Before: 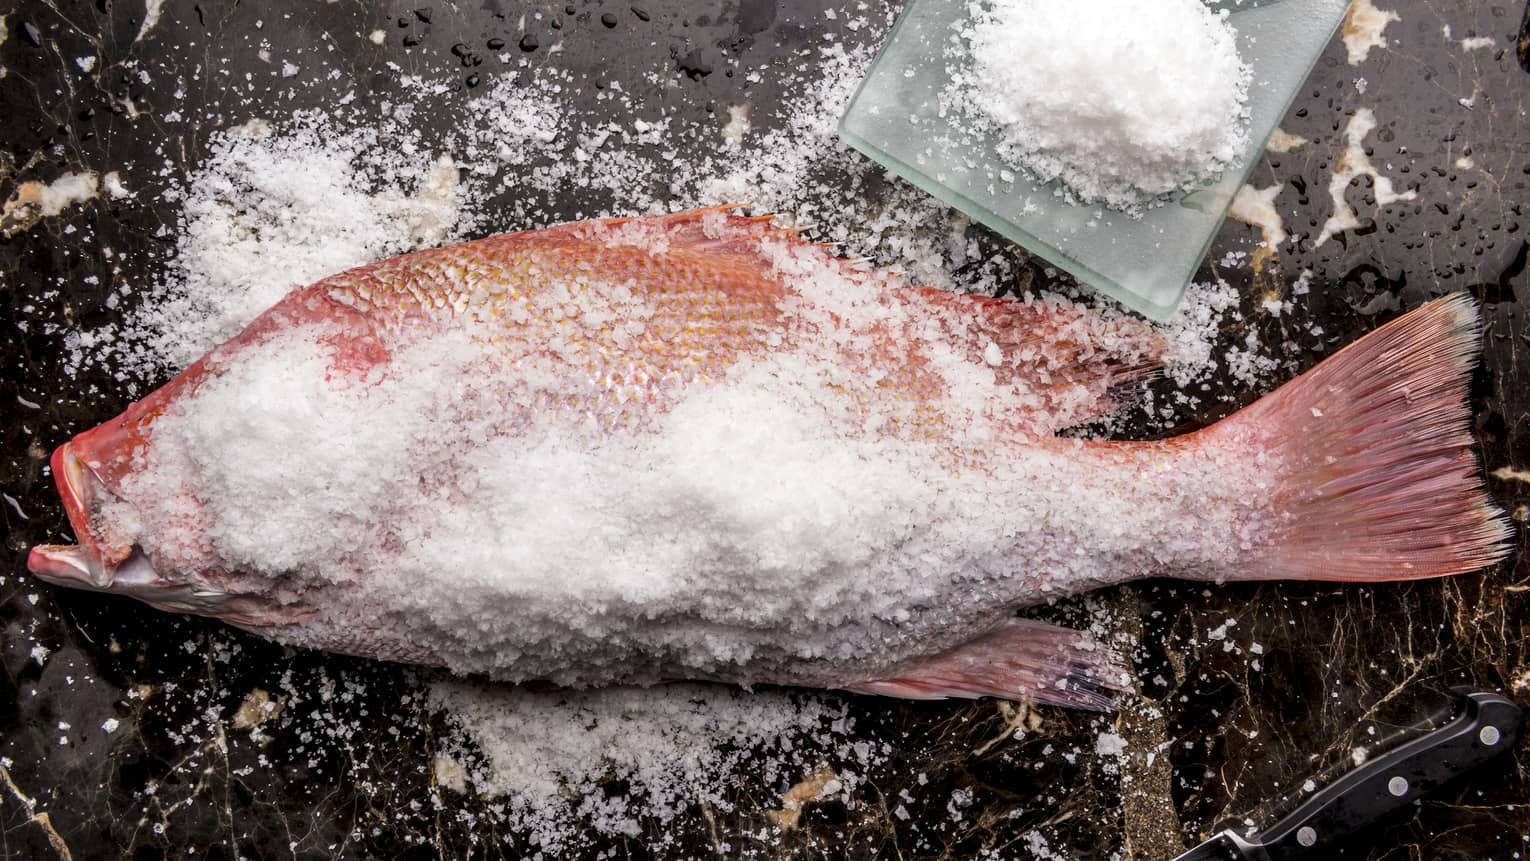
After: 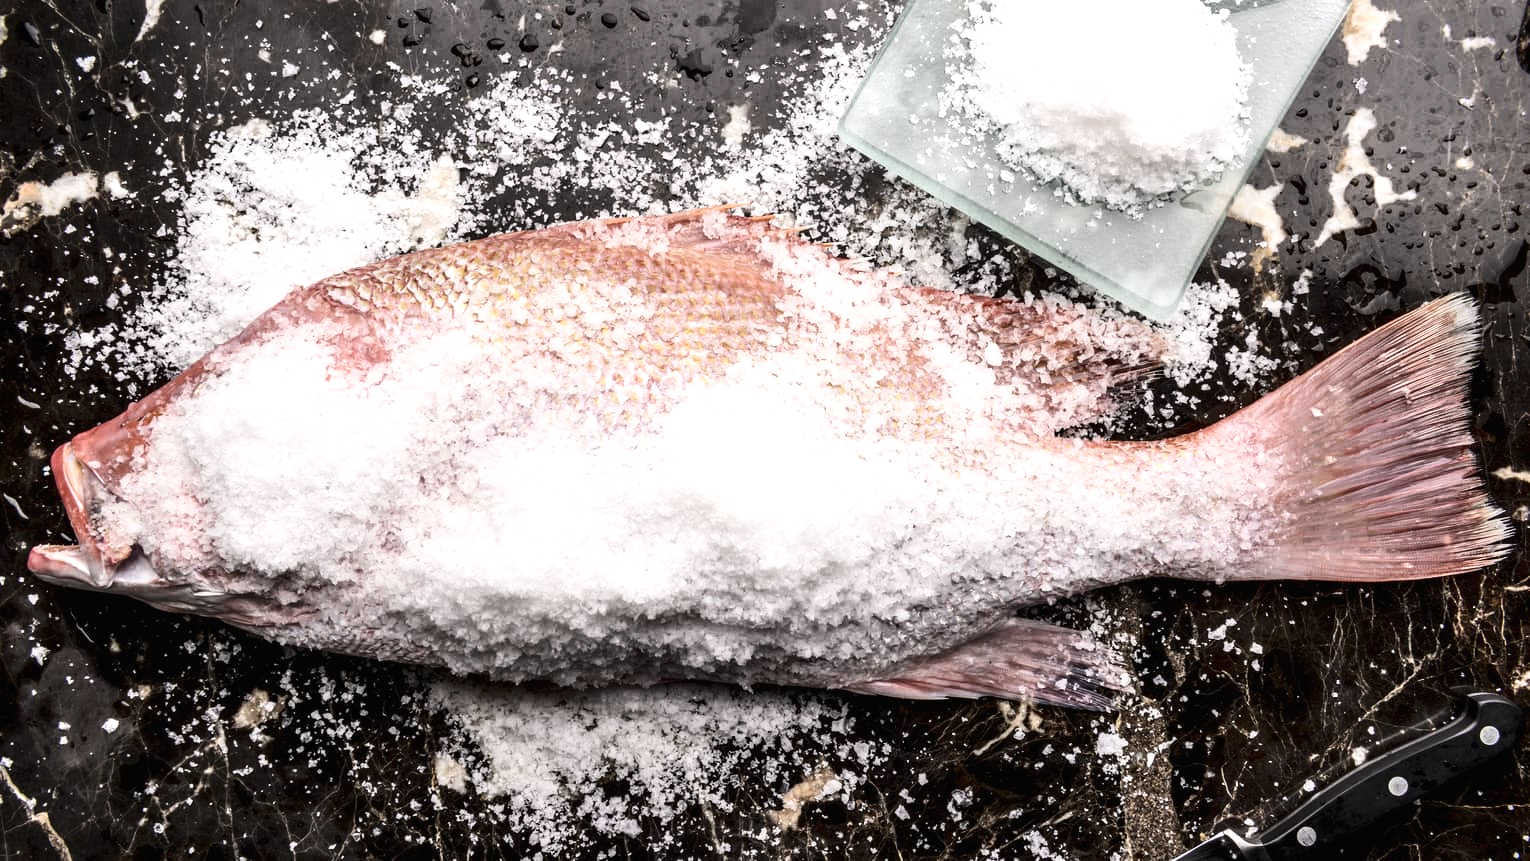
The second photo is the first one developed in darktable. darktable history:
exposure: black level correction -0.002, exposure 0.536 EV, compensate highlight preservation false
contrast brightness saturation: contrast 0.248, saturation -0.31
